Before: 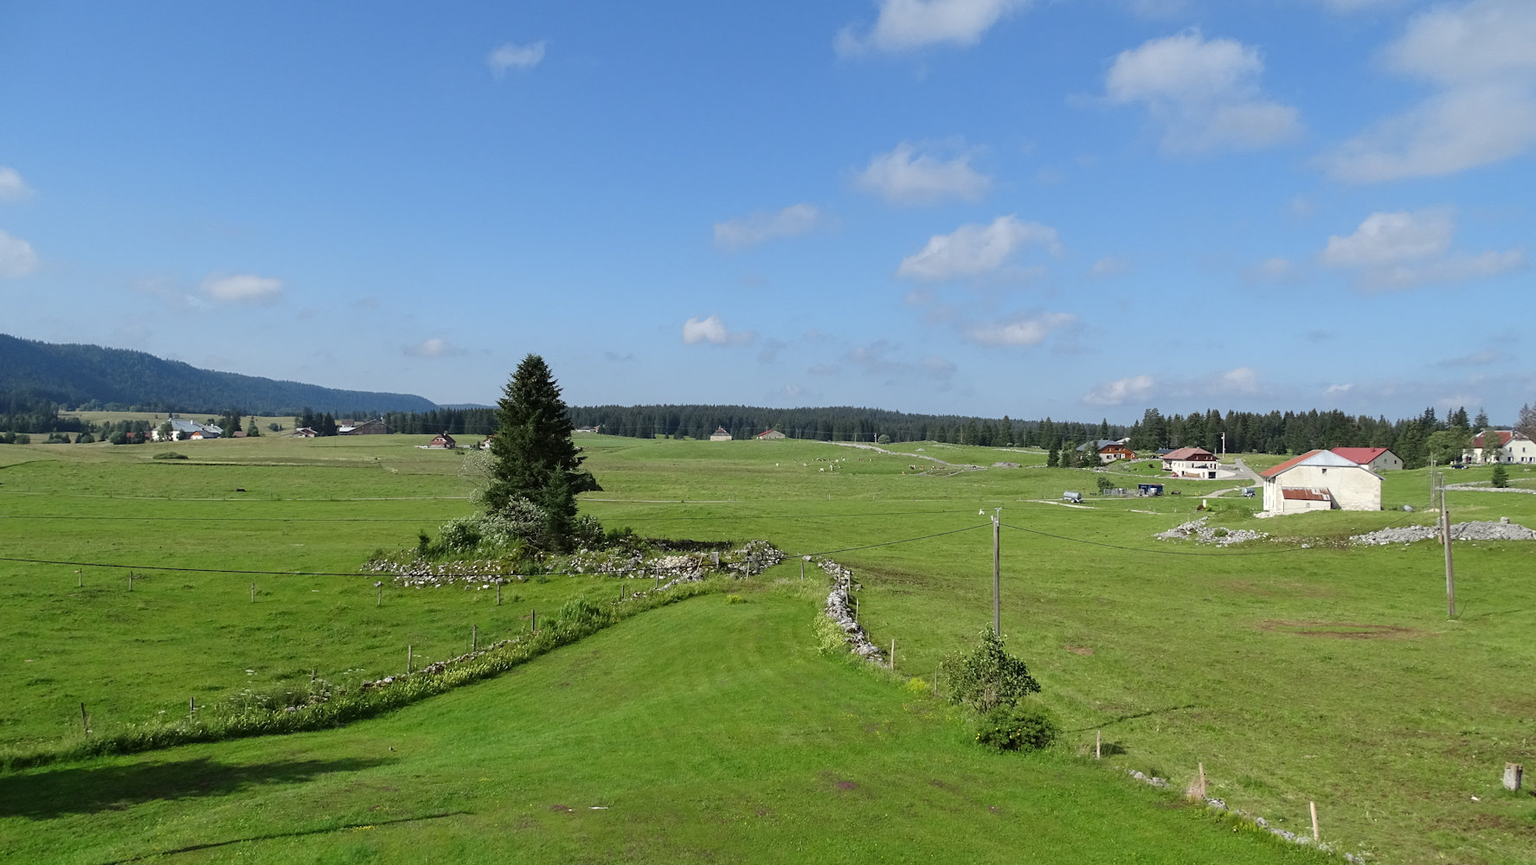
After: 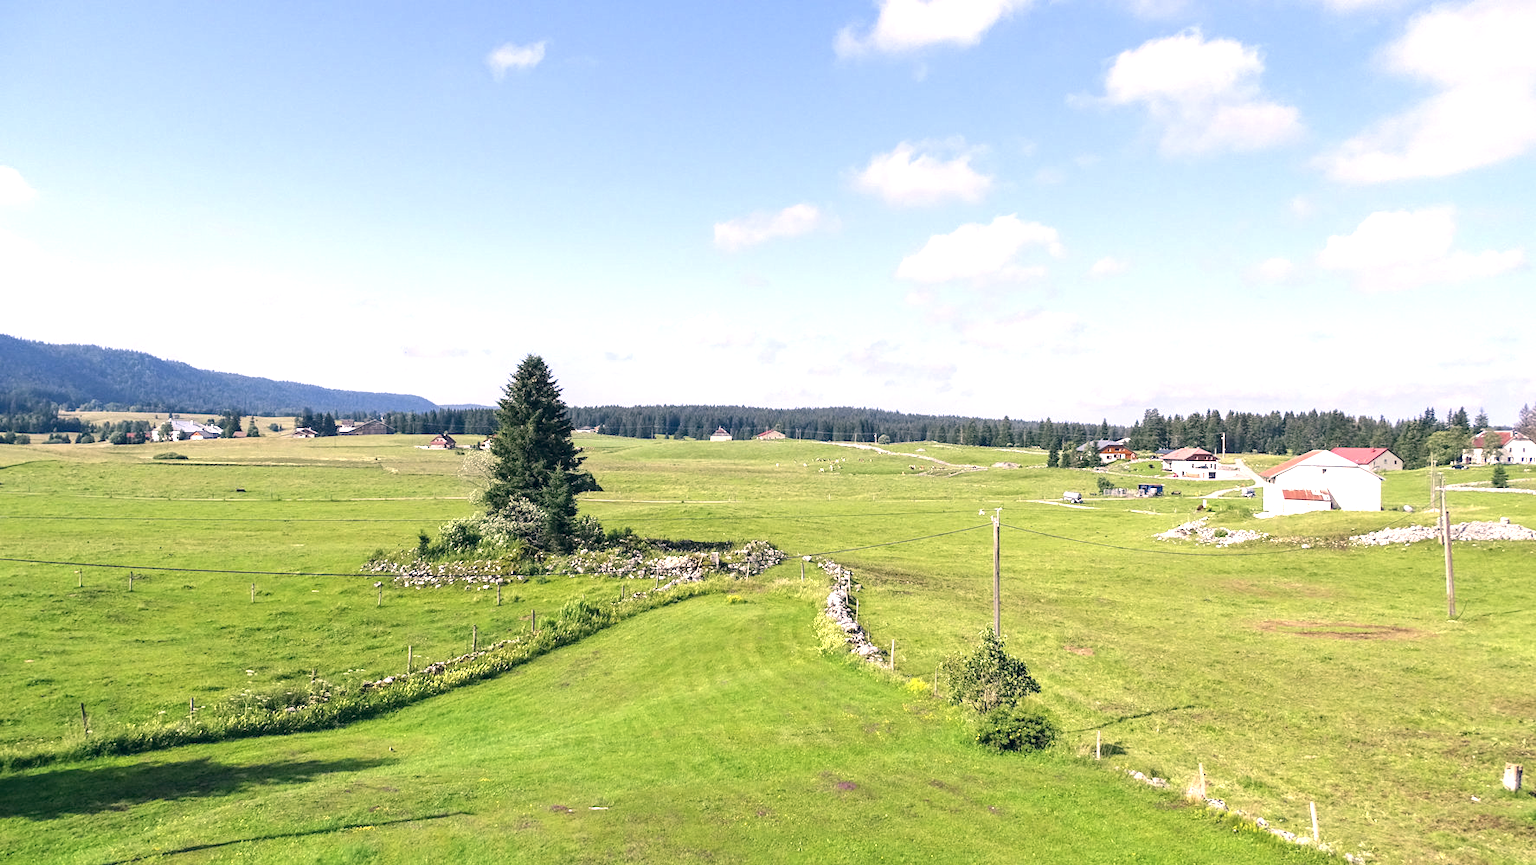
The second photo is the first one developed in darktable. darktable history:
color balance rgb: shadows lift › luminance -10%, highlights gain › luminance 10%, saturation formula JzAzBz (2021)
exposure: black level correction 0.001, exposure 1.116 EV, compensate highlight preservation false
color correction: highlights a* 14.46, highlights b* 5.85, shadows a* -5.53, shadows b* -15.24, saturation 0.85
local contrast: on, module defaults
contrast brightness saturation: contrast 0.03, brightness 0.06, saturation 0.13
